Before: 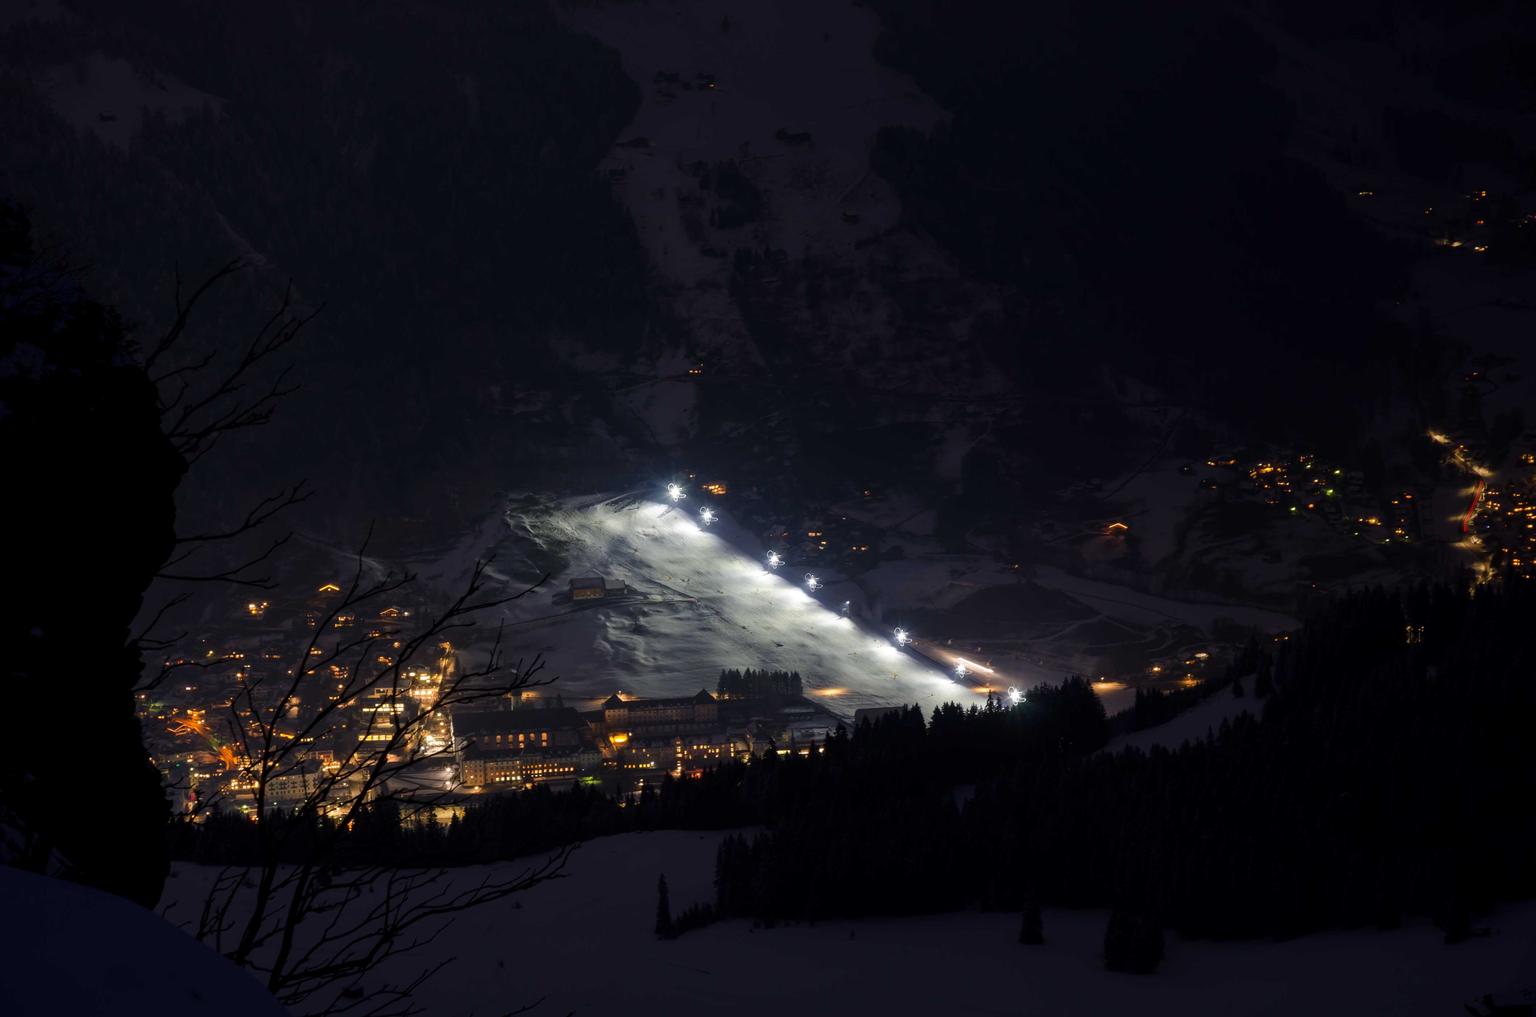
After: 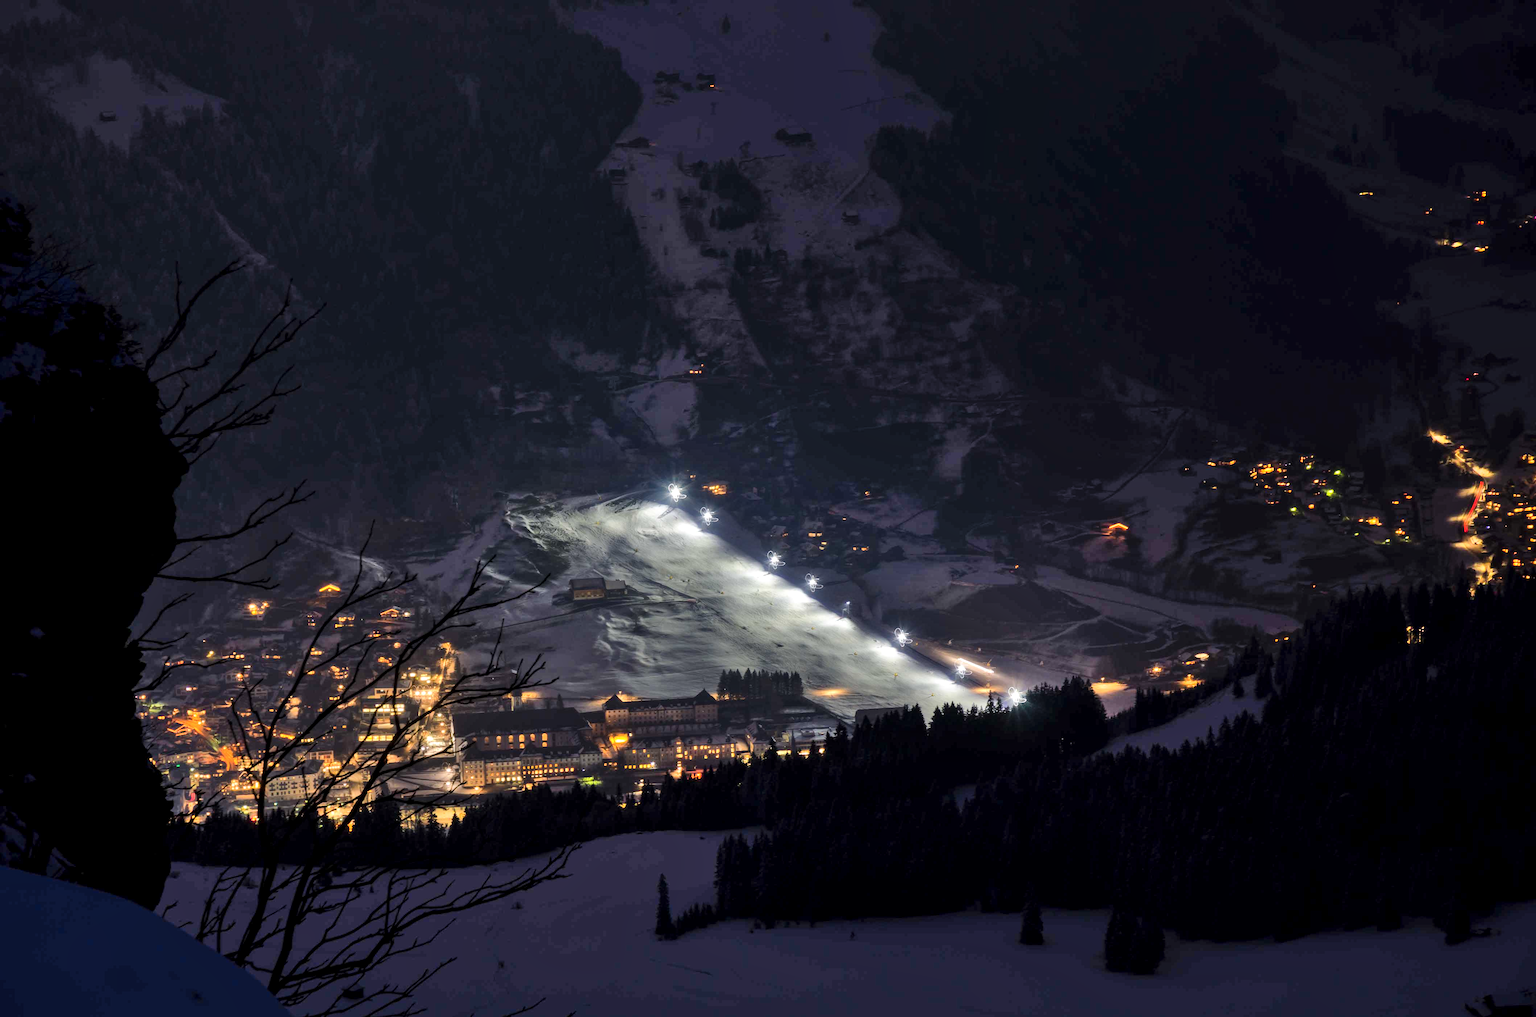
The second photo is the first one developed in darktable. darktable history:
shadows and highlights: shadows 60, highlights -60.23, soften with gaussian
local contrast: highlights 100%, shadows 100%, detail 120%, midtone range 0.2
